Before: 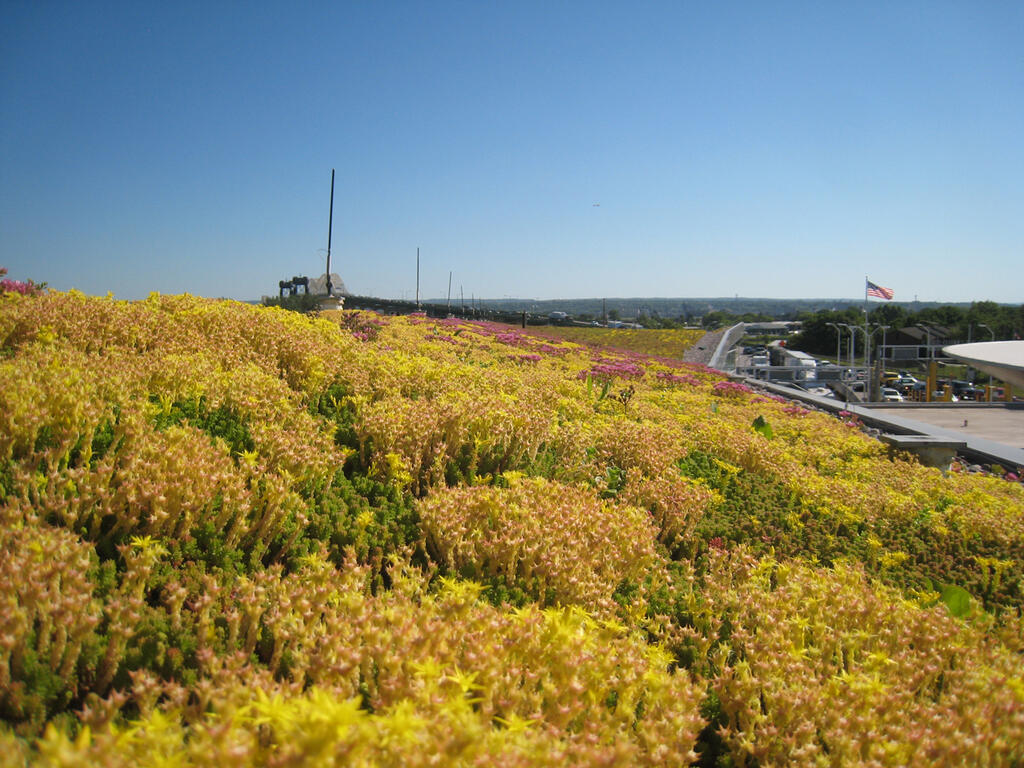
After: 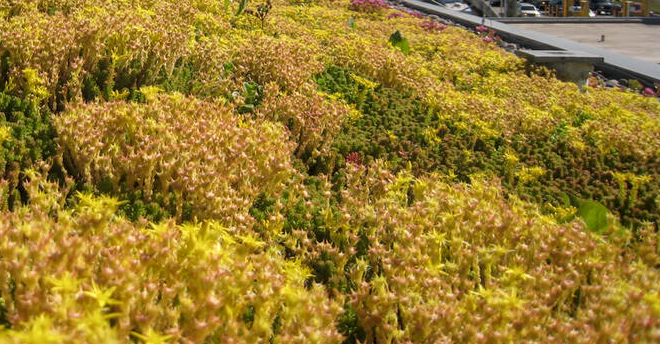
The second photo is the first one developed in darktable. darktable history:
crop and rotate: left 35.509%, top 50.238%, bottom 4.934%
local contrast: on, module defaults
